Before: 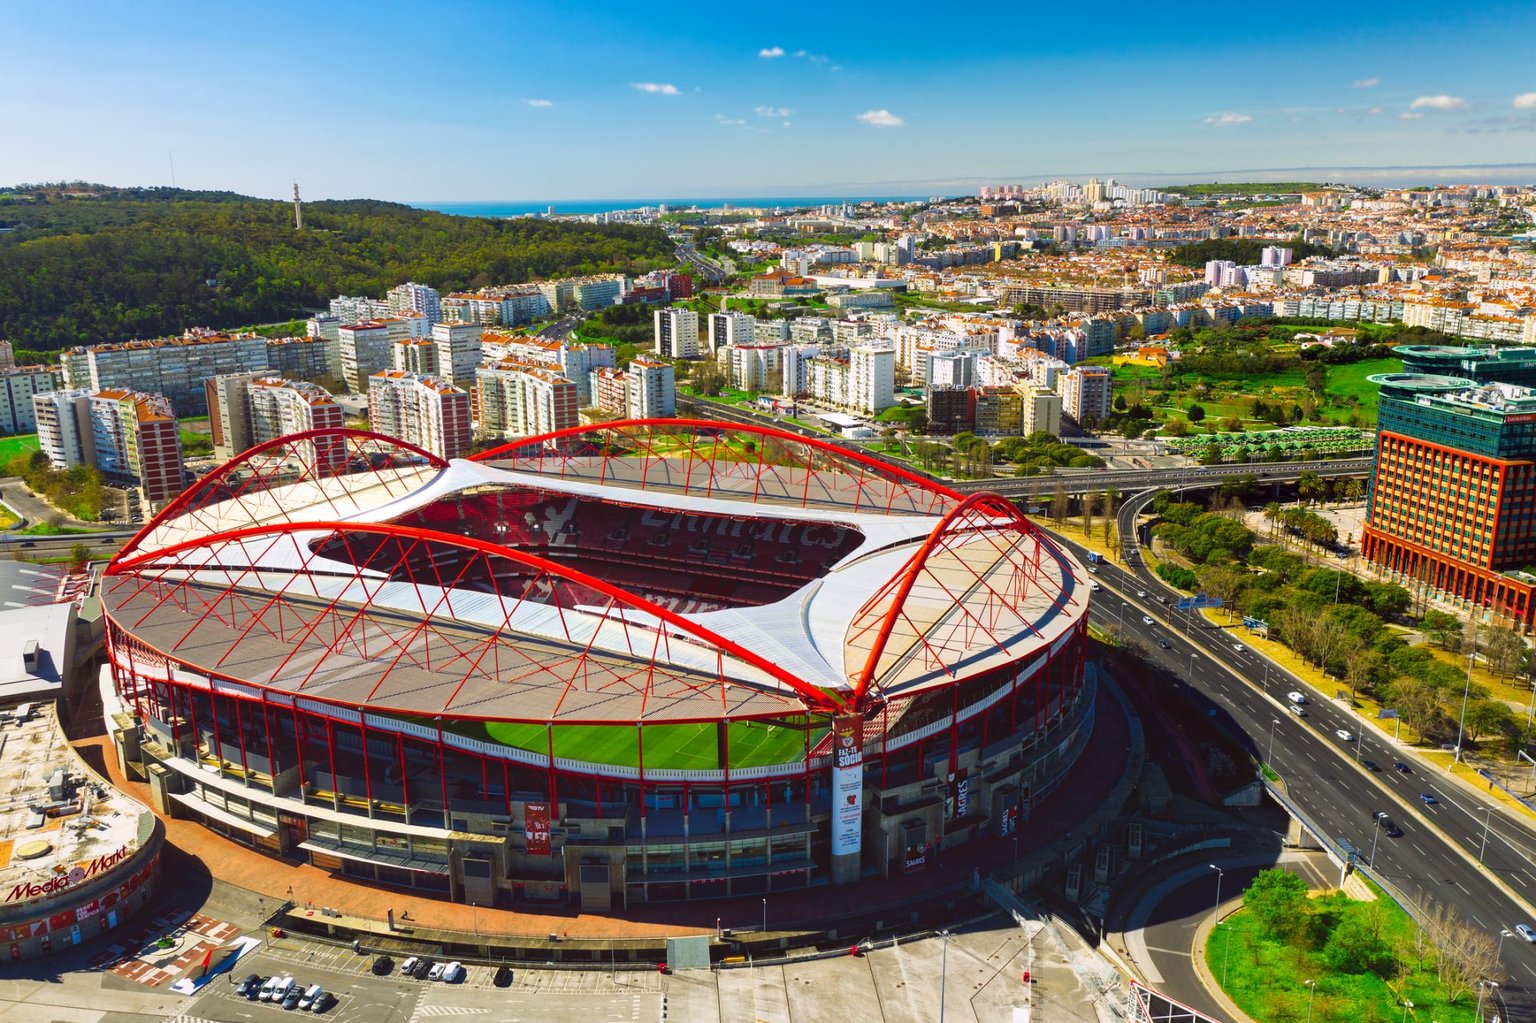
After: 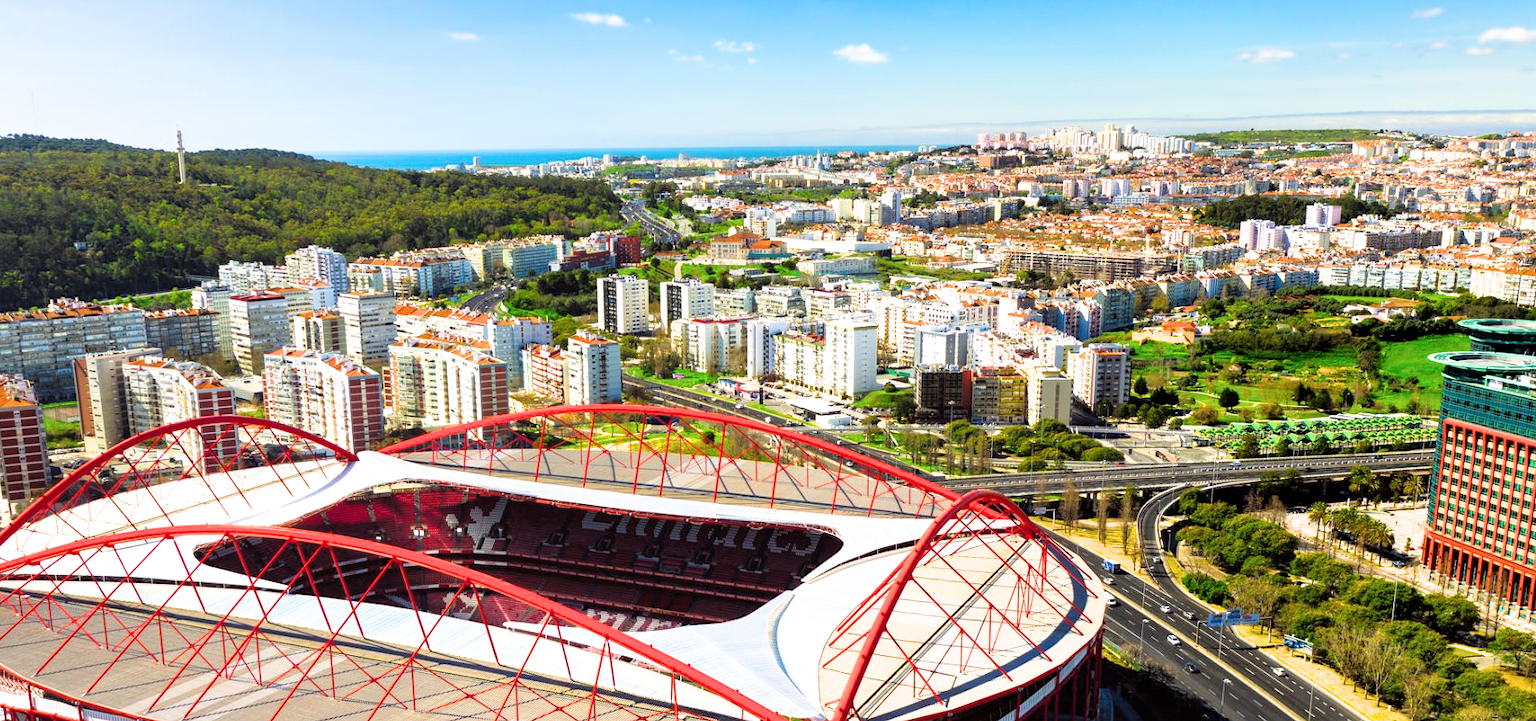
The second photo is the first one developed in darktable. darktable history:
filmic rgb: black relative exposure -4.92 EV, white relative exposure 2.83 EV, hardness 3.71
crop and rotate: left 9.311%, top 7.101%, right 4.914%, bottom 32.458%
exposure: black level correction 0, exposure 0.701 EV, compensate highlight preservation false
